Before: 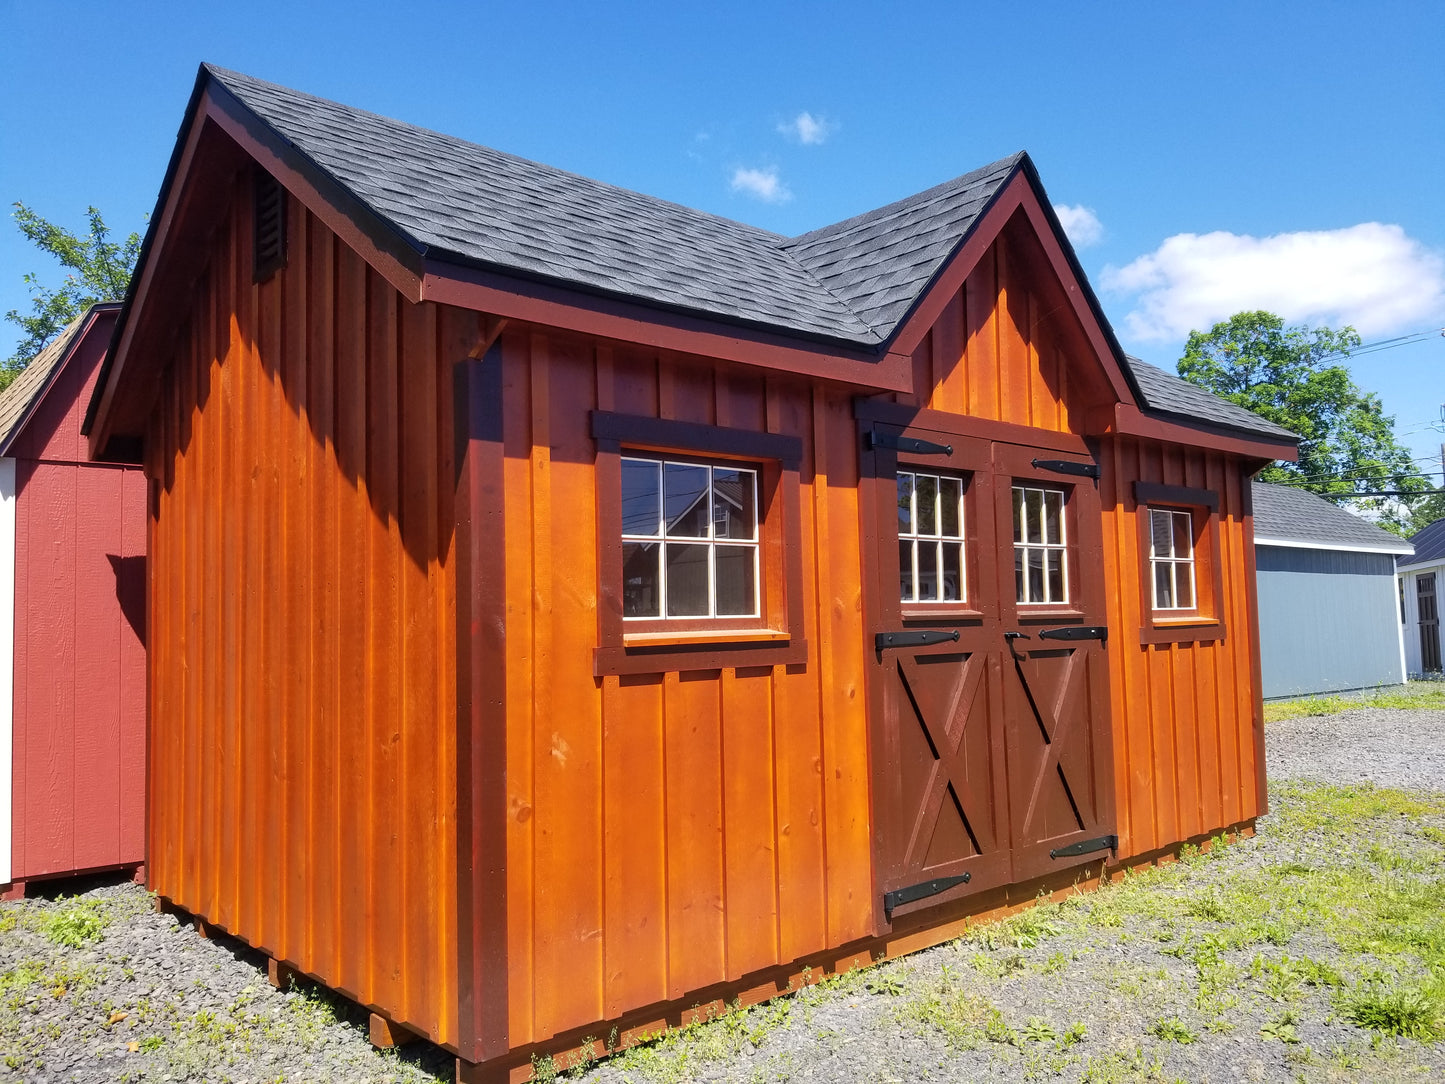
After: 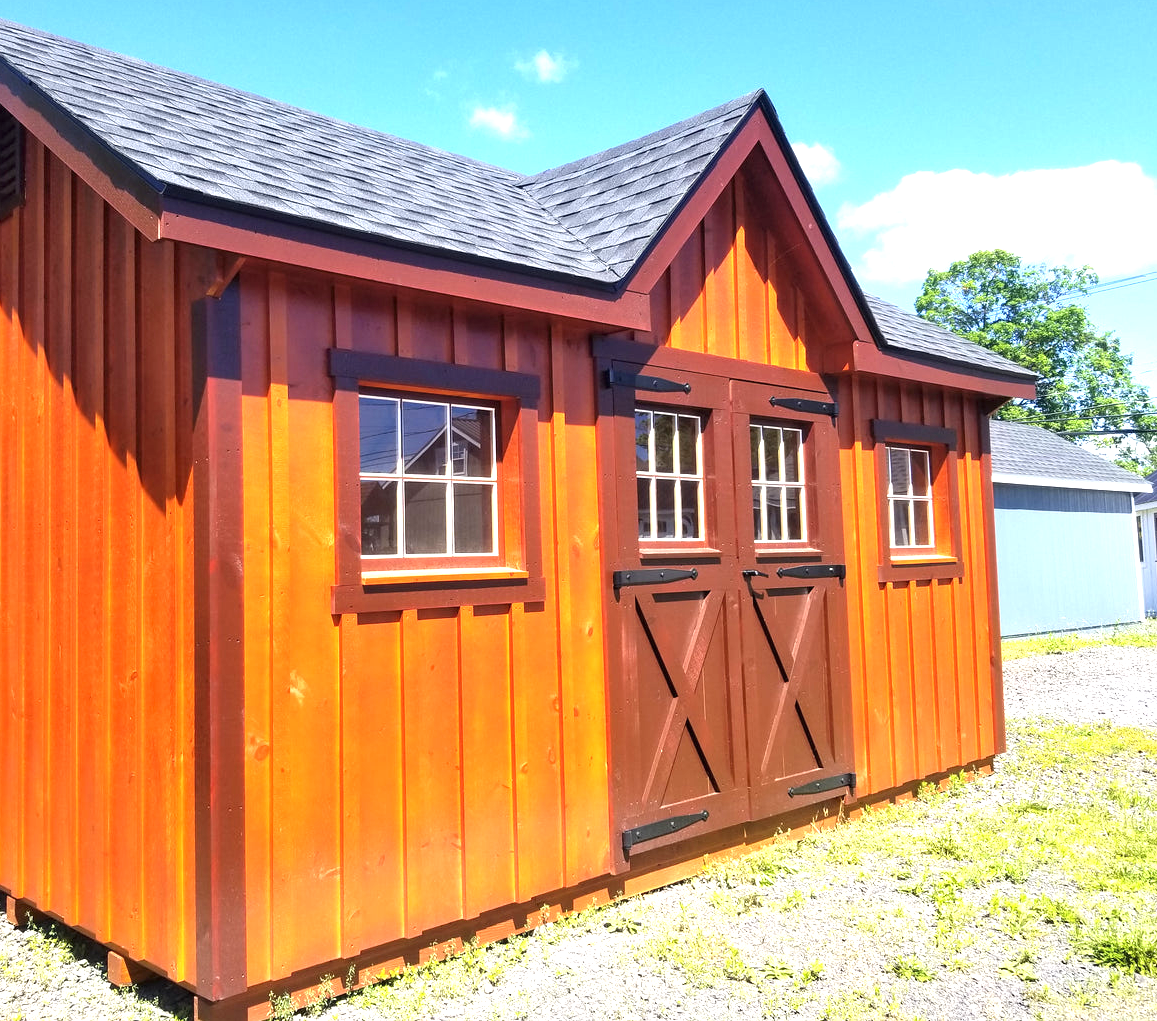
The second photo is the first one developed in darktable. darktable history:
crop and rotate: left 18.137%, top 5.759%, right 1.781%
exposure: black level correction 0, exposure 1.103 EV, compensate exposure bias true, compensate highlight preservation false
